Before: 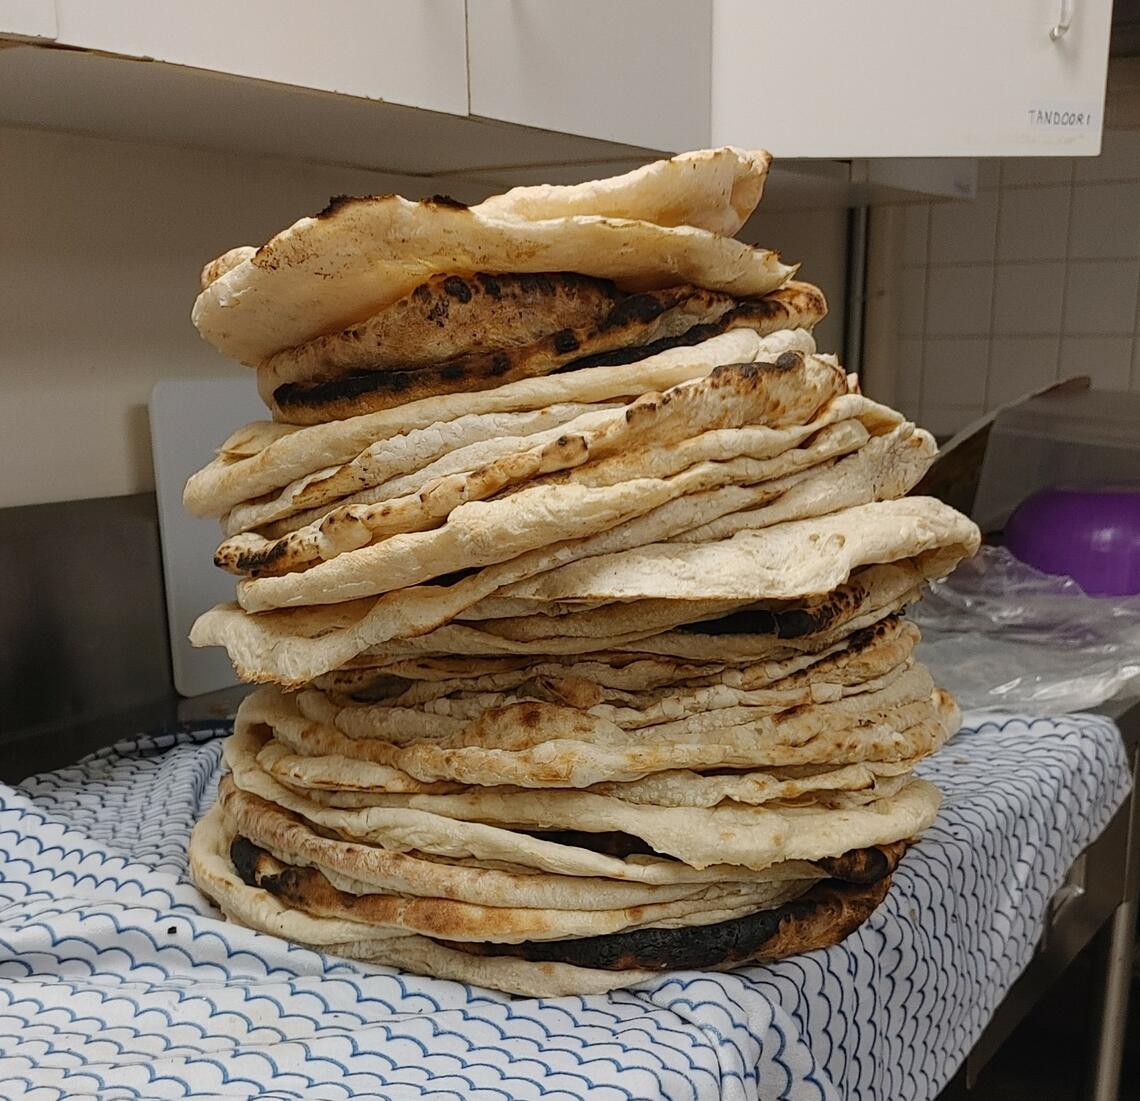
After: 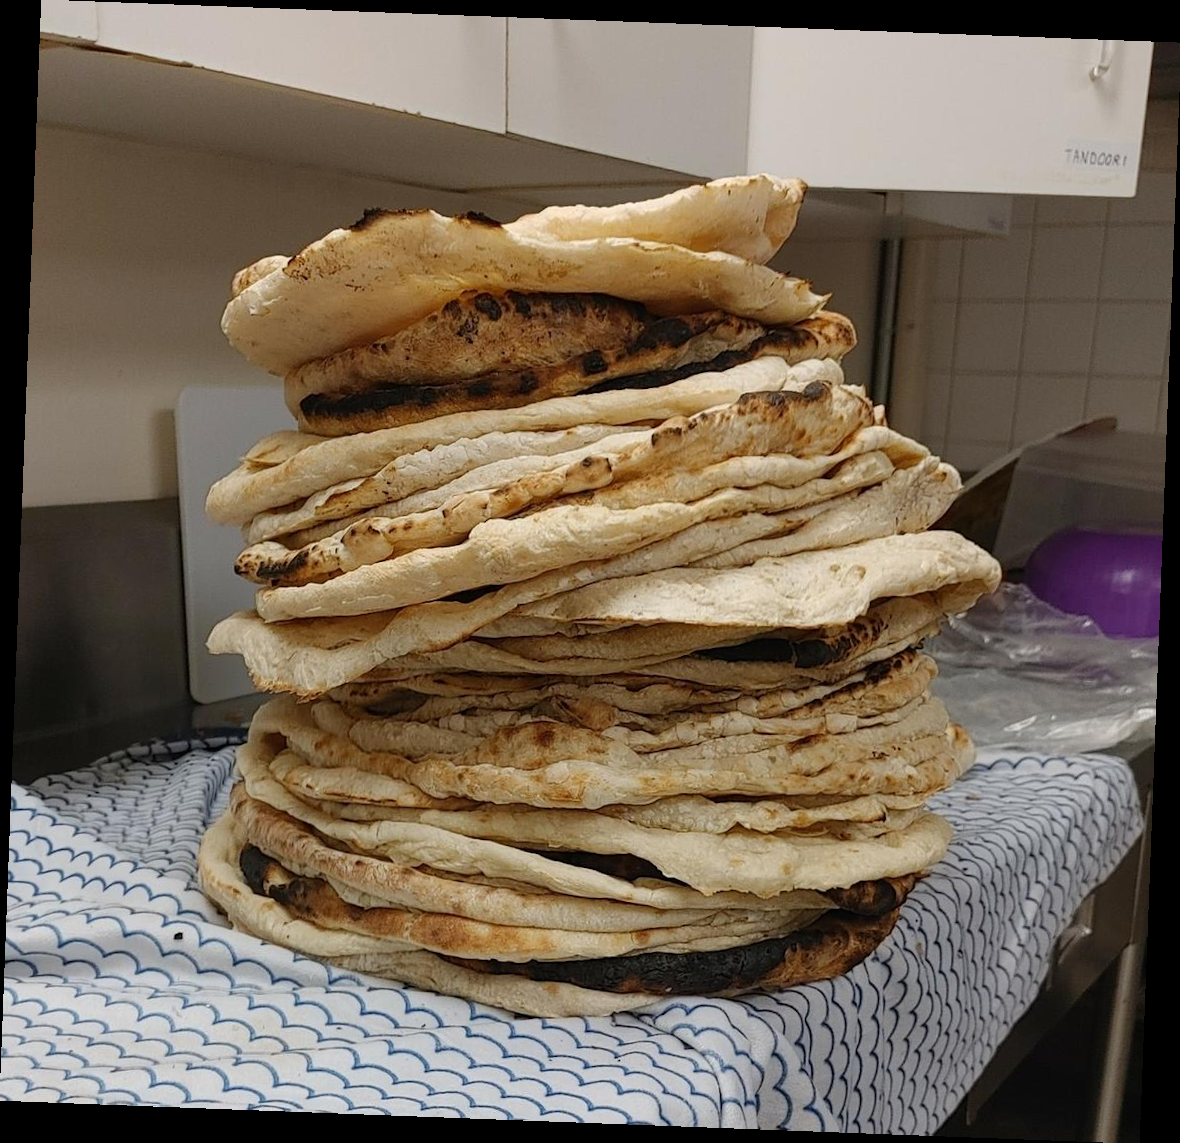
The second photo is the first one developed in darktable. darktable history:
white balance: emerald 1
rotate and perspective: rotation 2.17°, automatic cropping off
